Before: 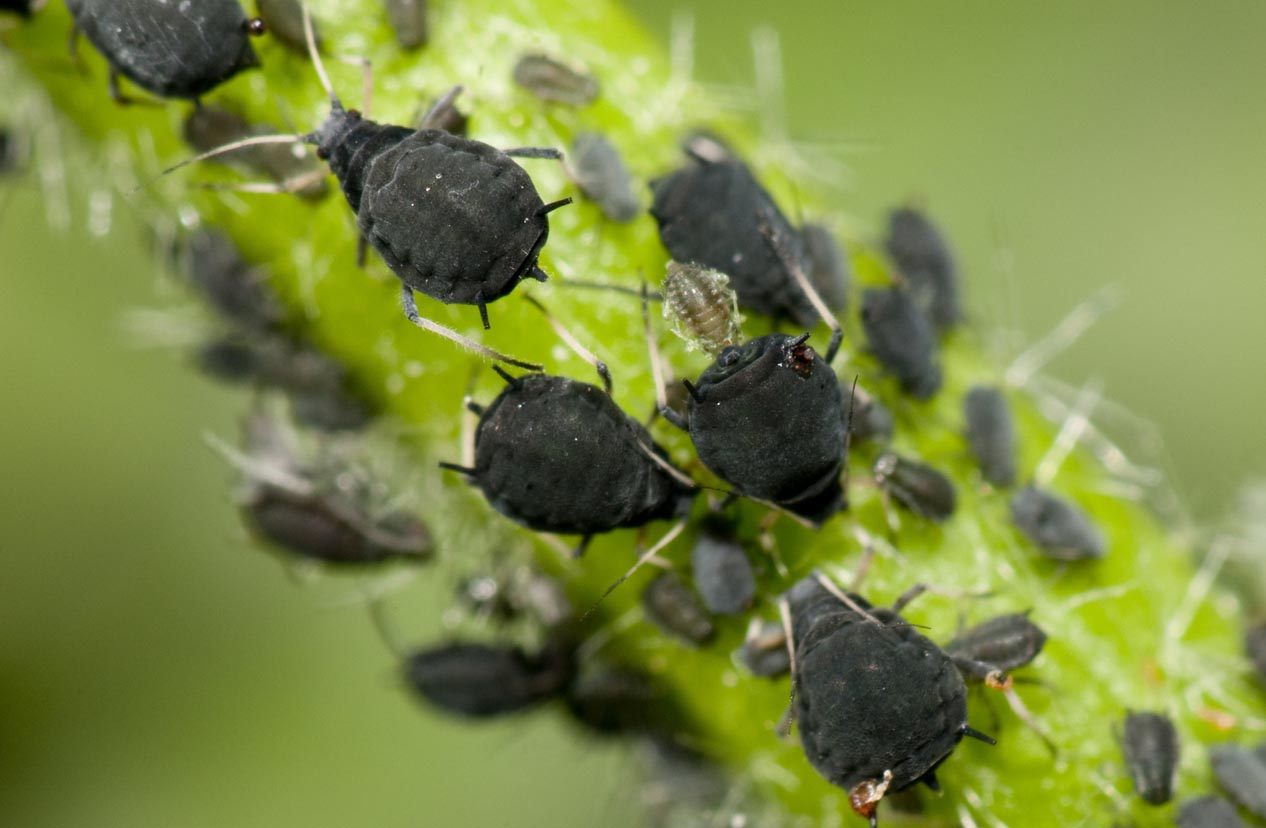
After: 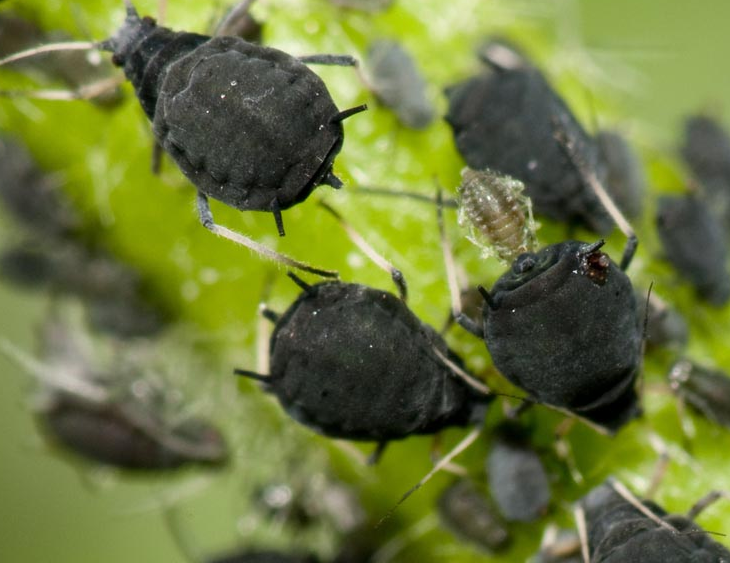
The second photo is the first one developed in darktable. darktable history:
crop: left 16.206%, top 11.297%, right 26.063%, bottom 20.692%
